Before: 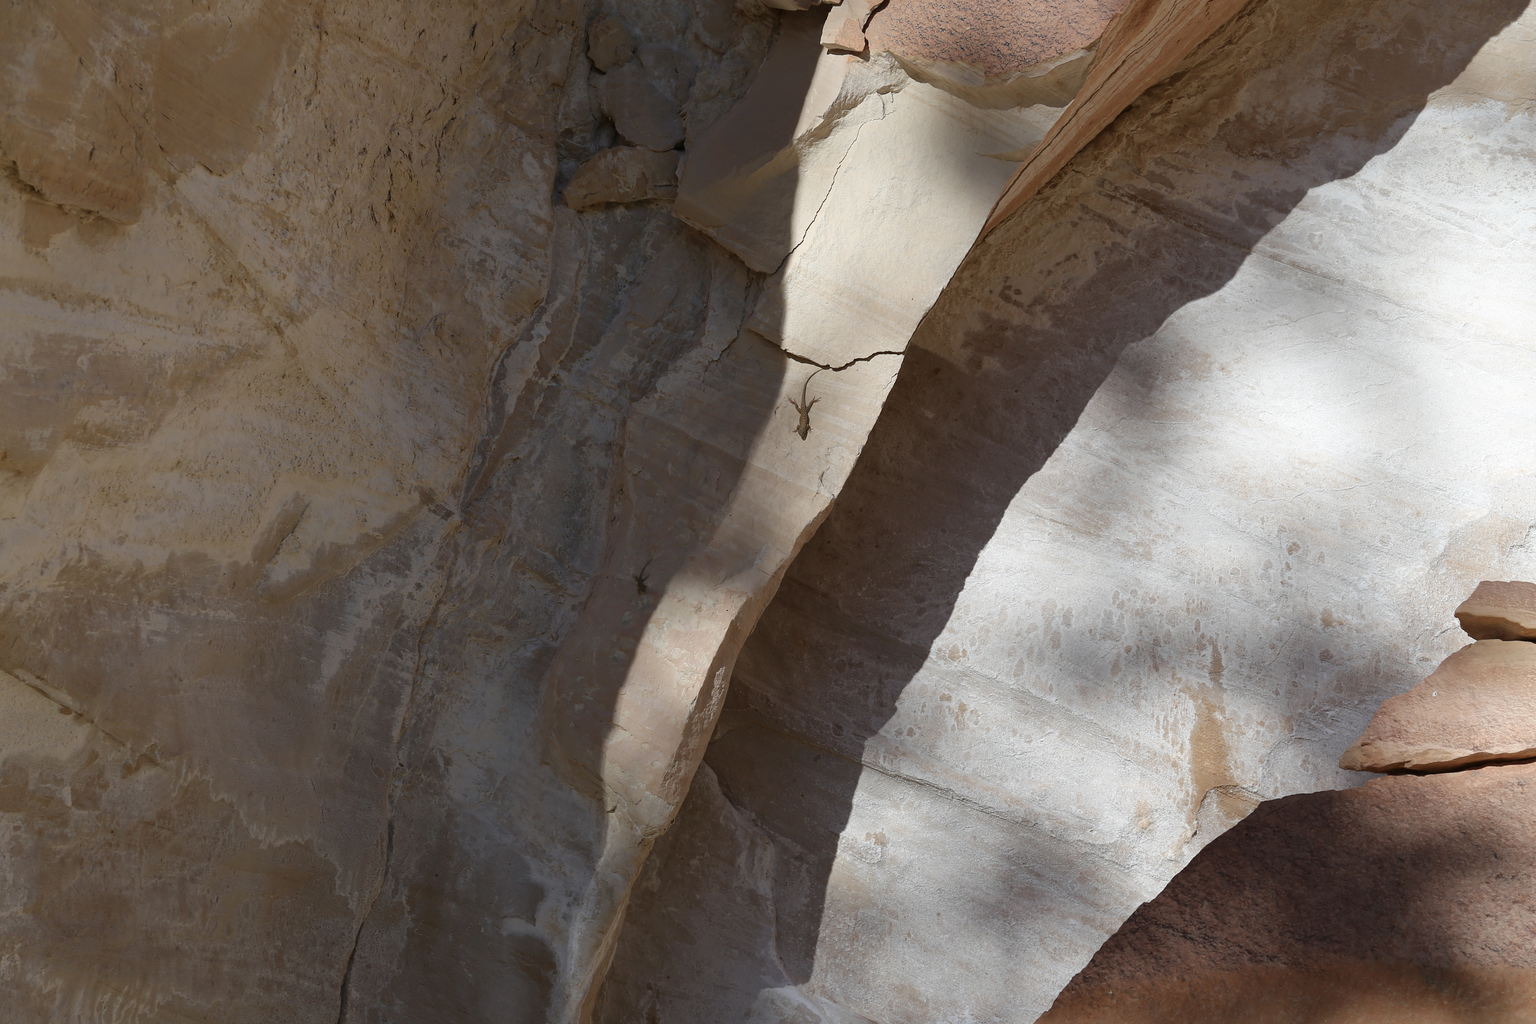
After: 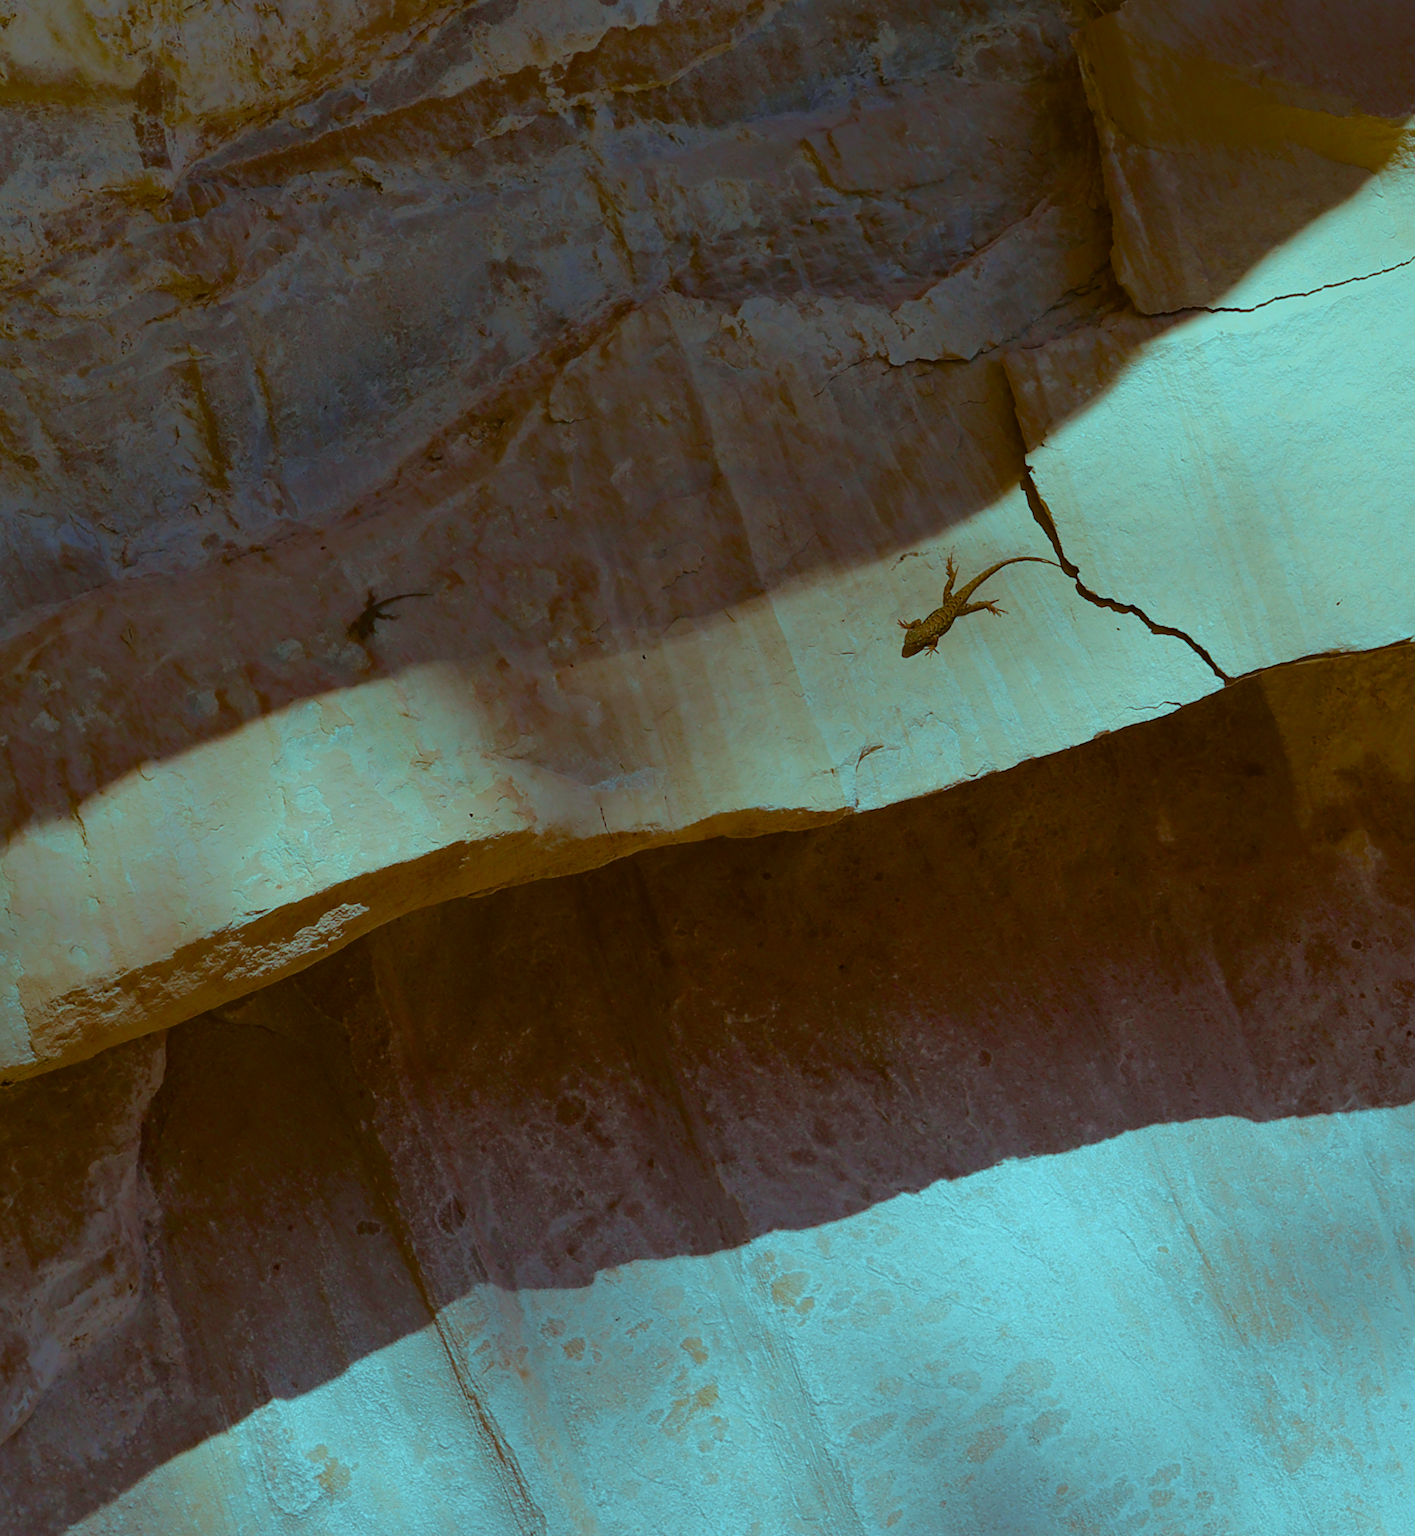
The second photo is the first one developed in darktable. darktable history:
color balance rgb: highlights gain › luminance -33.253%, highlights gain › chroma 5.769%, highlights gain › hue 215.69°, linear chroma grading › global chroma 49.781%, perceptual saturation grading › global saturation 20%, perceptual saturation grading › highlights -14.204%, perceptual saturation grading › shadows 49.72%, global vibrance 1.419%, saturation formula JzAzBz (2021)
crop and rotate: angle -45.49°, top 16.575%, right 0.898%, bottom 11.758%
